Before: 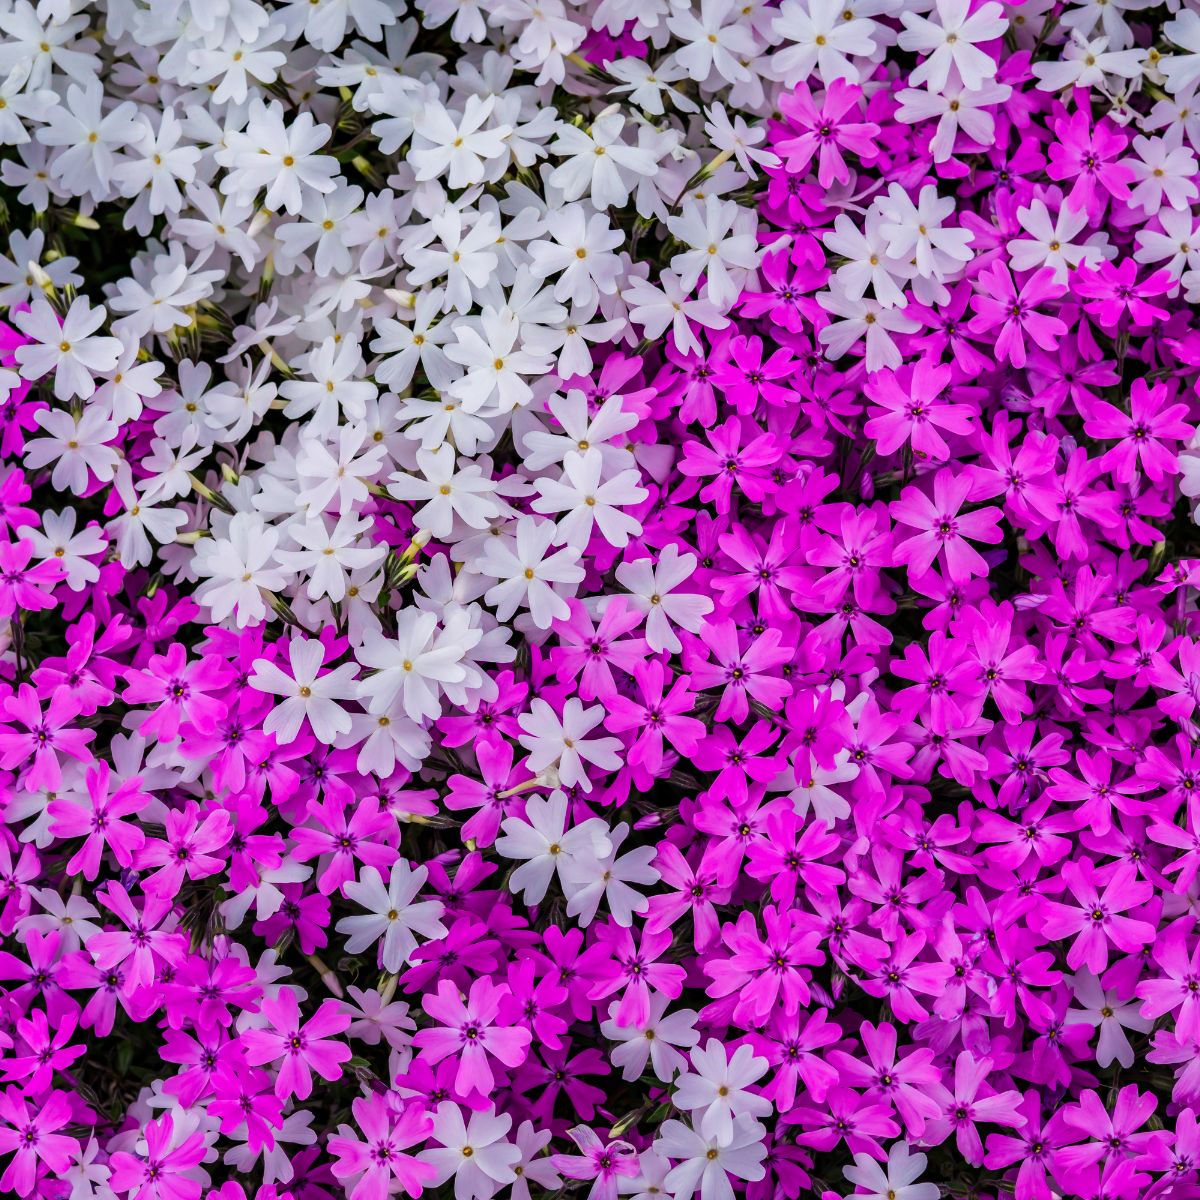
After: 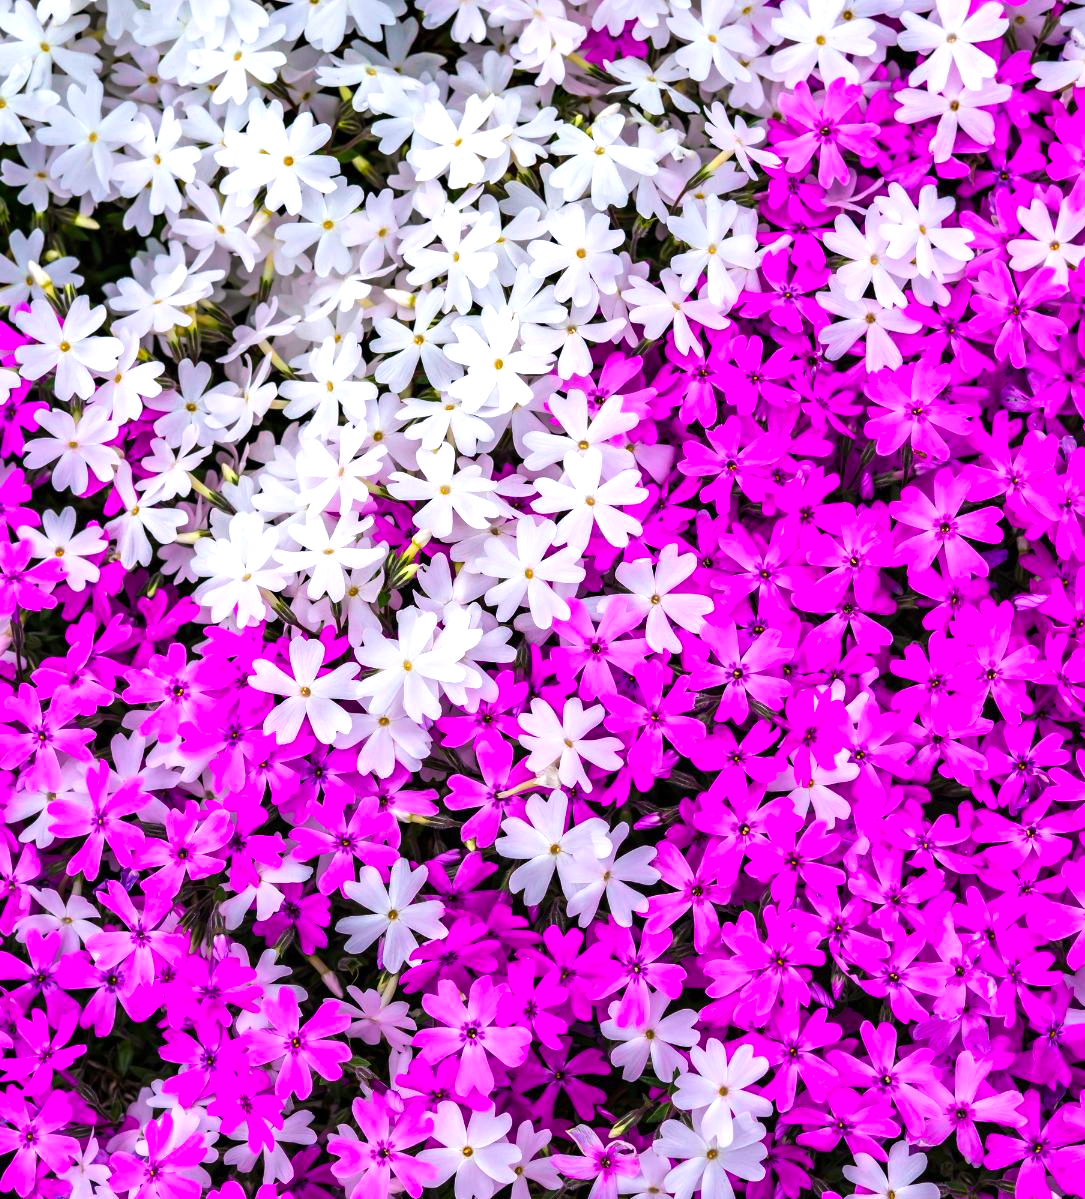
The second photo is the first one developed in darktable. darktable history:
contrast brightness saturation: saturation 0.128
crop: right 9.505%, bottom 0.017%
tone equalizer: -8 EV -0.729 EV, -7 EV -0.711 EV, -6 EV -0.612 EV, -5 EV -0.415 EV, -3 EV 0.398 EV, -2 EV 0.6 EV, -1 EV 0.685 EV, +0 EV 0.741 EV, smoothing diameter 24.83%, edges refinement/feathering 8.21, preserve details guided filter
